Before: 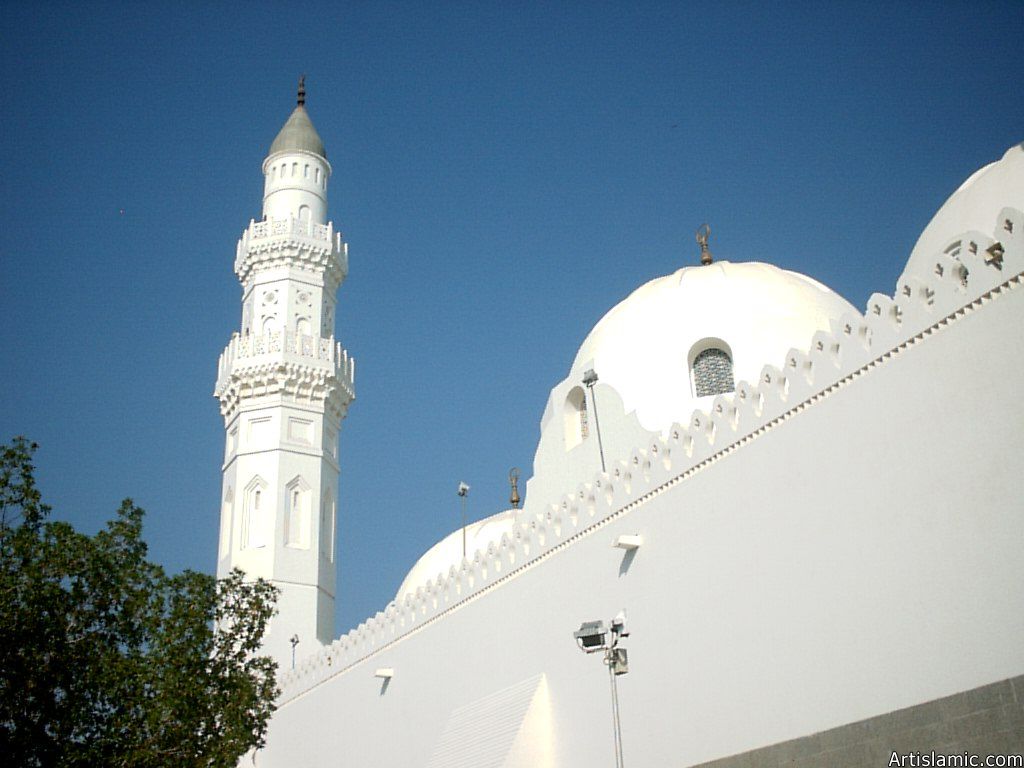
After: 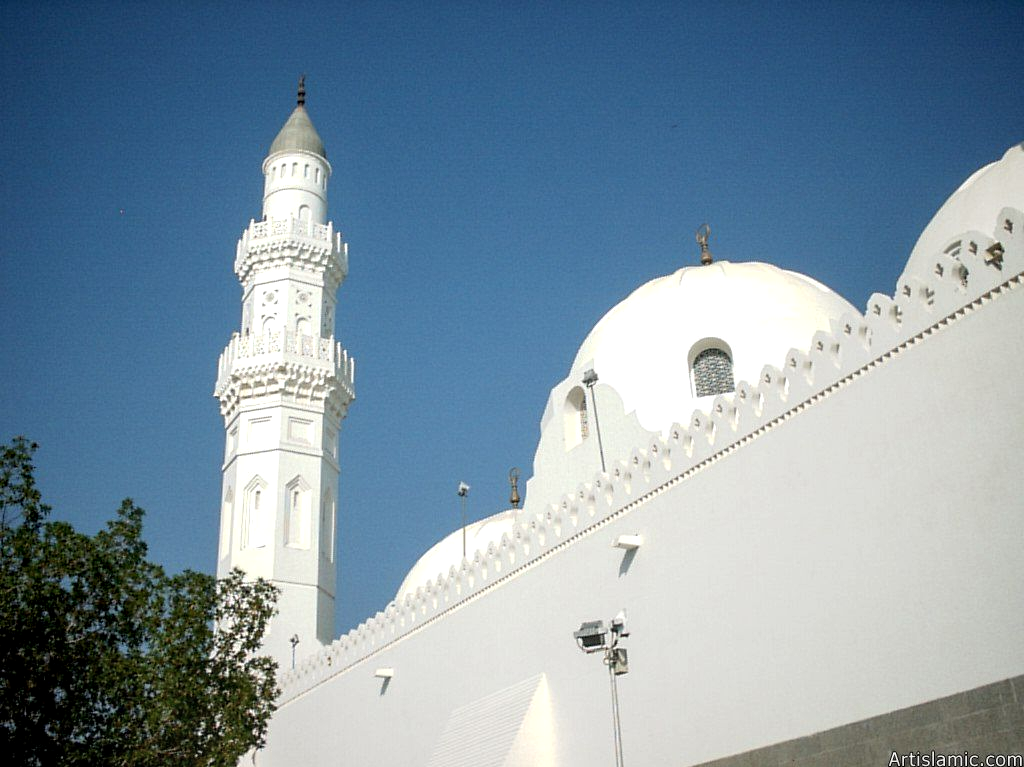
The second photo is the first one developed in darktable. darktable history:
local contrast: detail 130%
crop: bottom 0.067%
